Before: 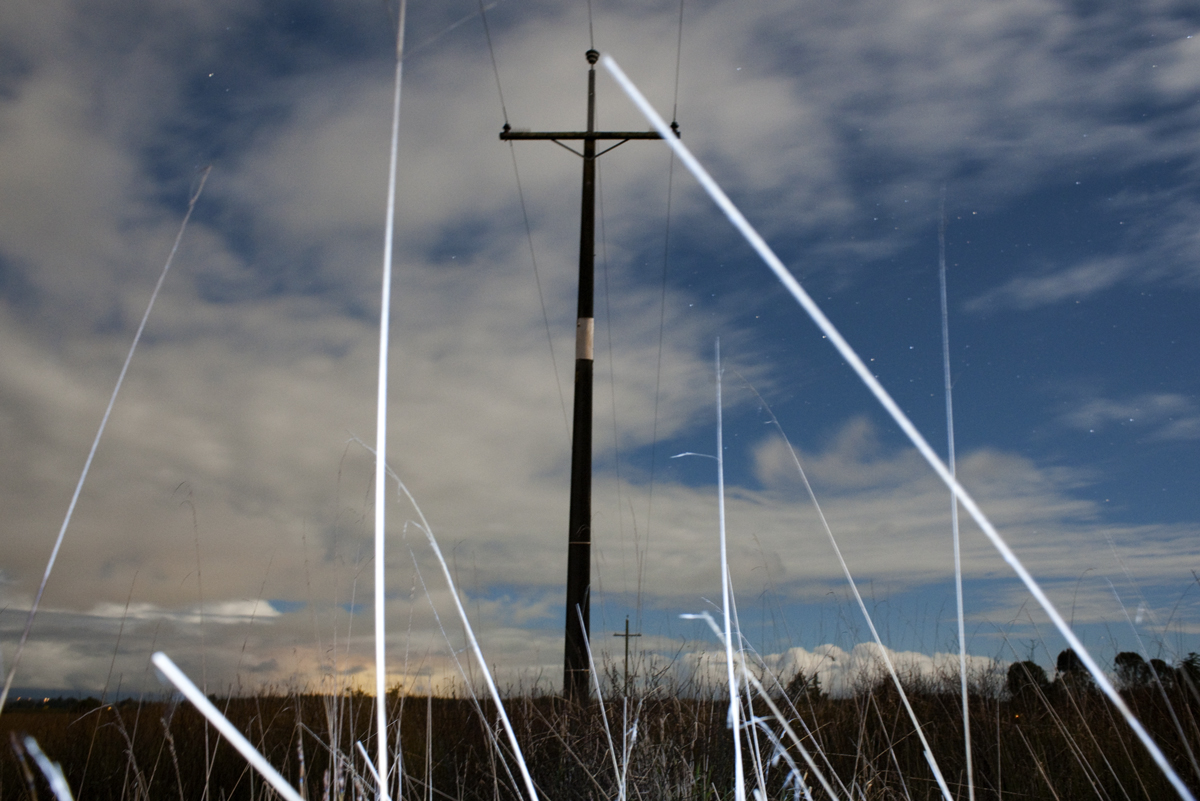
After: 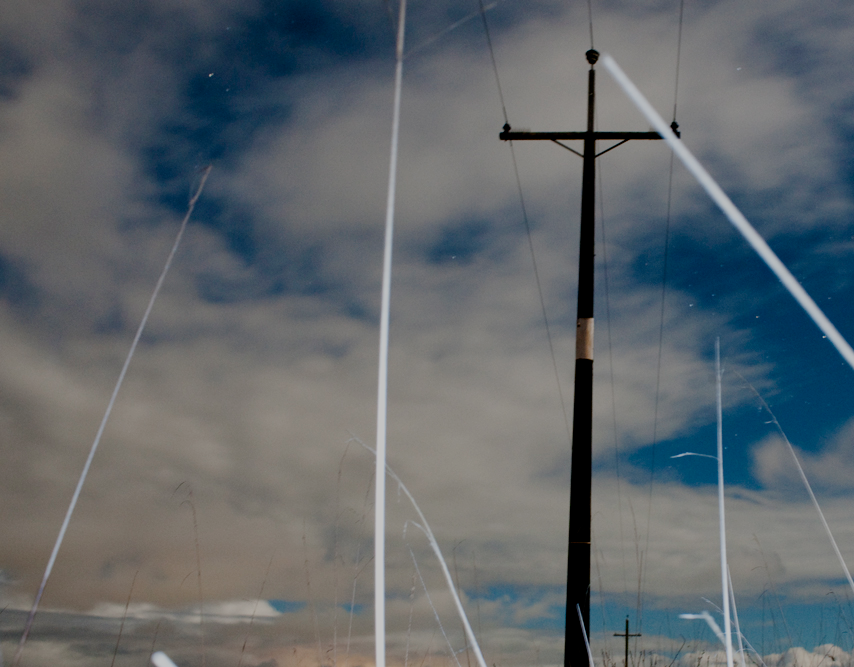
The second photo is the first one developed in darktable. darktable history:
filmic rgb: black relative exposure -6.11 EV, white relative exposure 6.98 EV, threshold 3.06 EV, hardness 2.25, add noise in highlights 0.001, preserve chrominance no, color science v3 (2019), use custom middle-gray values true, contrast in highlights soft, enable highlight reconstruction true
contrast brightness saturation: brightness -0.098
crop: right 28.772%, bottom 16.63%
